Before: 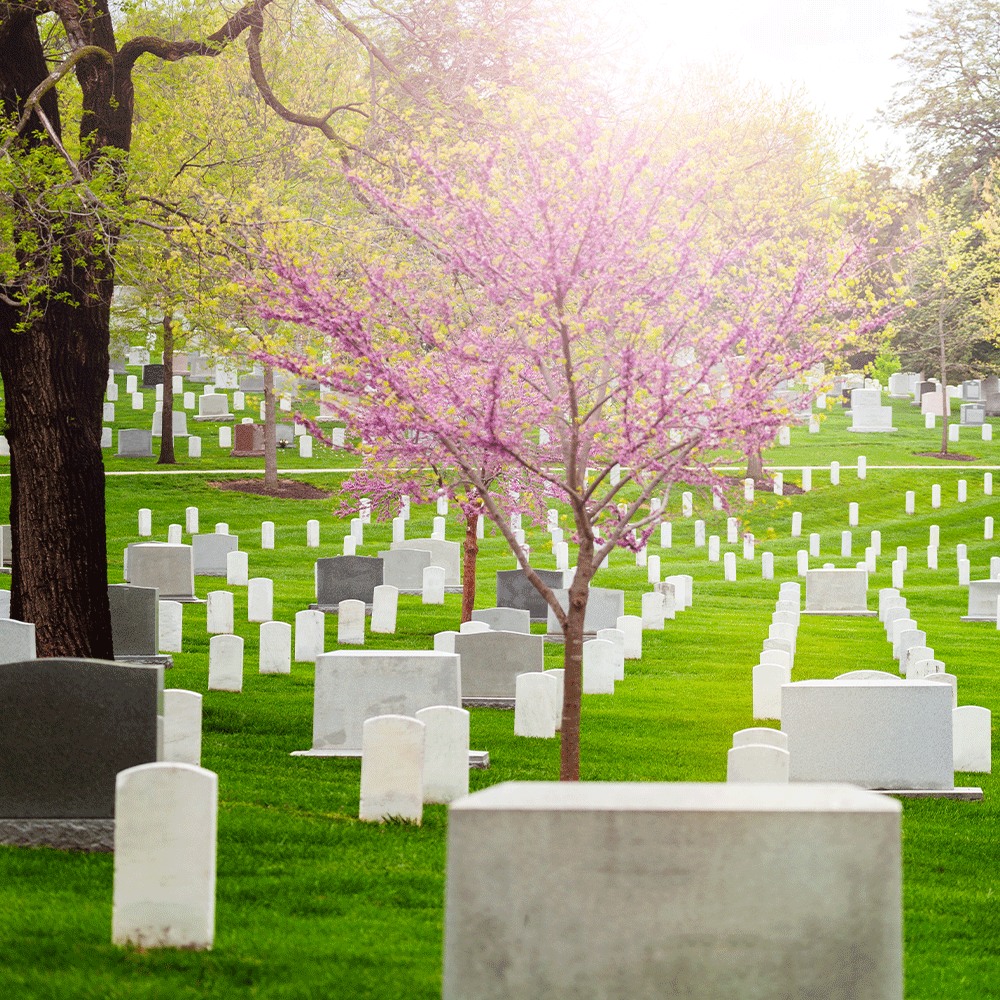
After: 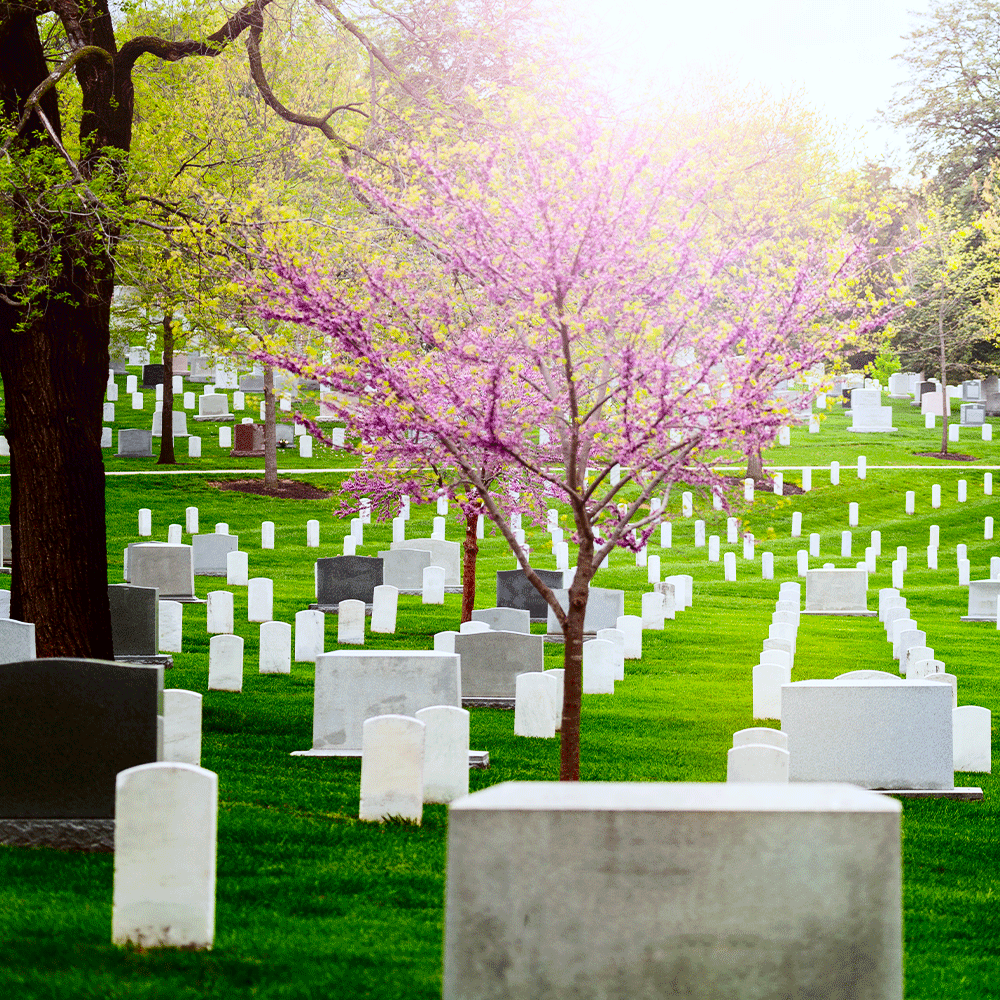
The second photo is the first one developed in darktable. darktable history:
contrast brightness saturation: contrast 0.22, brightness -0.19, saturation 0.24
rgb levels: preserve colors max RGB
white balance: red 0.974, blue 1.044
